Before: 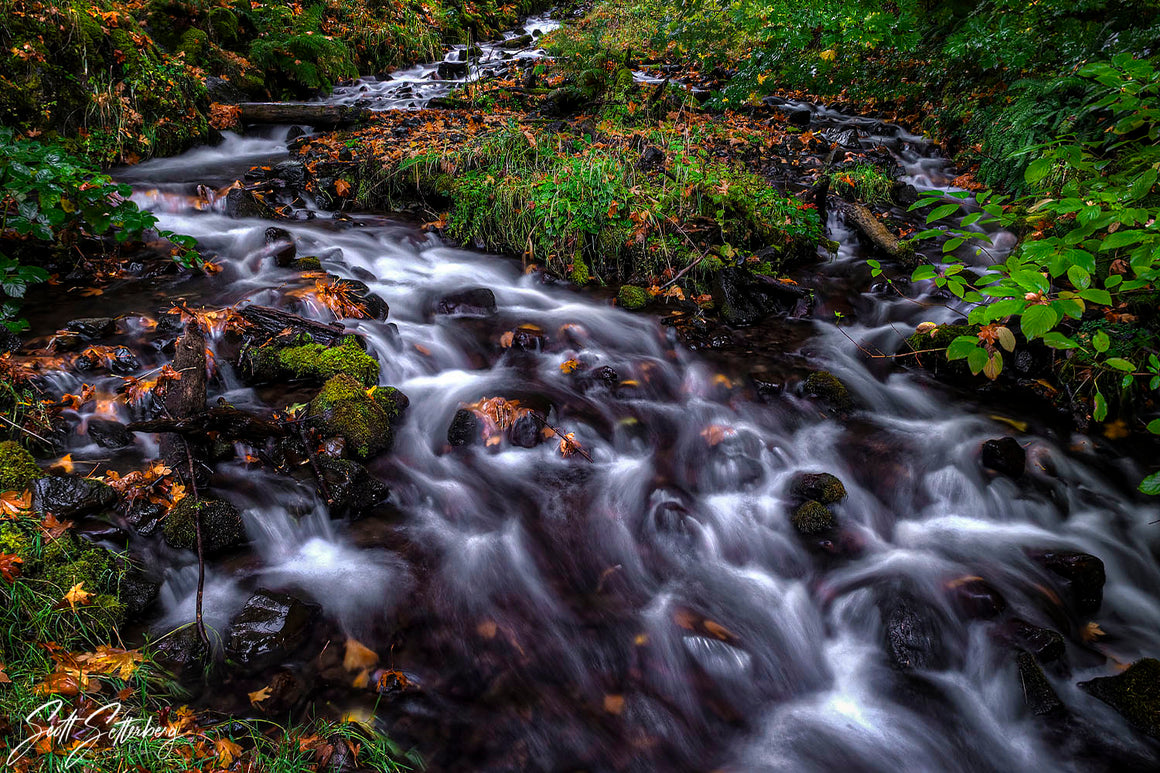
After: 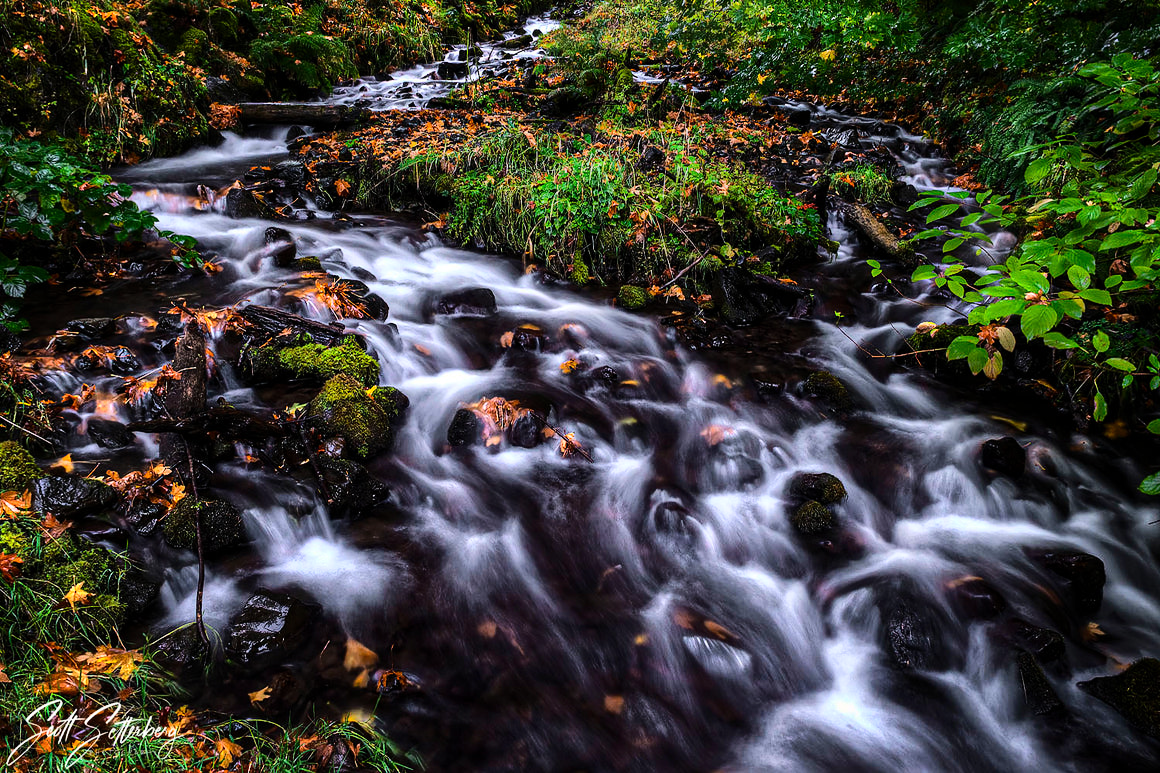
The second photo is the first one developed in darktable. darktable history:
tone equalizer: edges refinement/feathering 500, mask exposure compensation -1.57 EV, preserve details no
base curve: curves: ch0 [(0, 0) (0.036, 0.025) (0.121, 0.166) (0.206, 0.329) (0.605, 0.79) (1, 1)]
